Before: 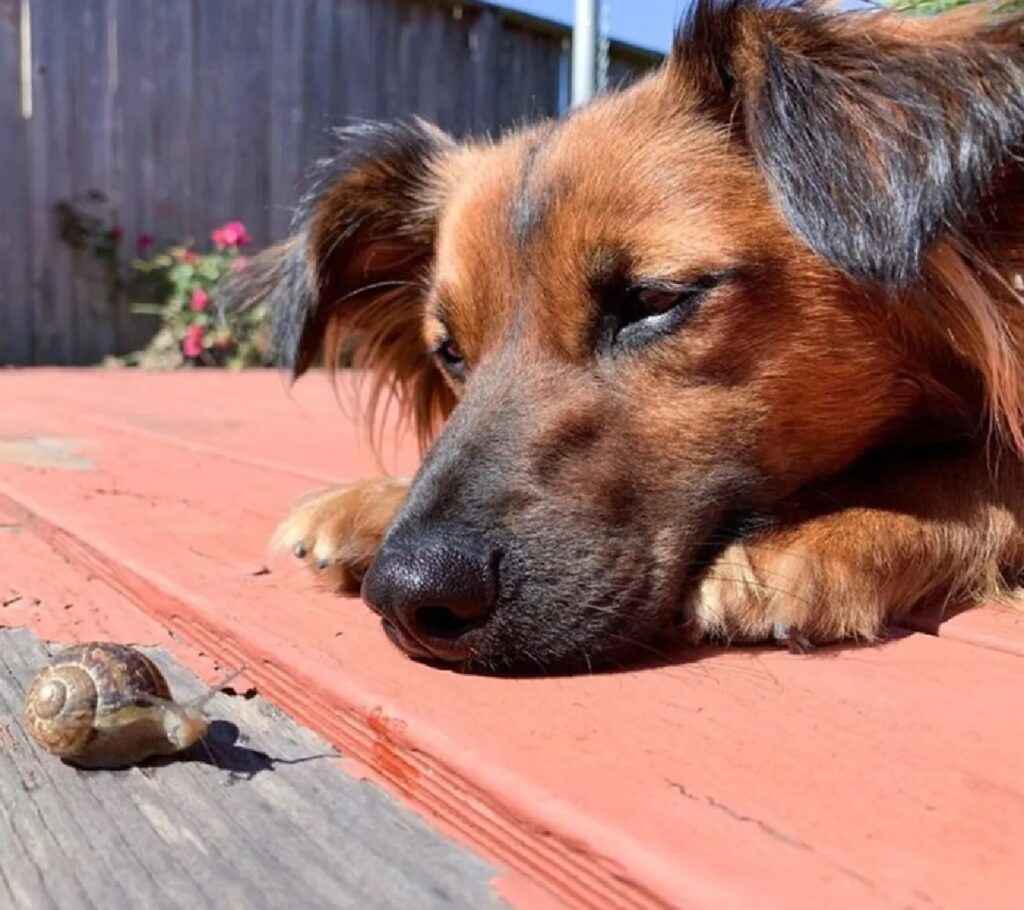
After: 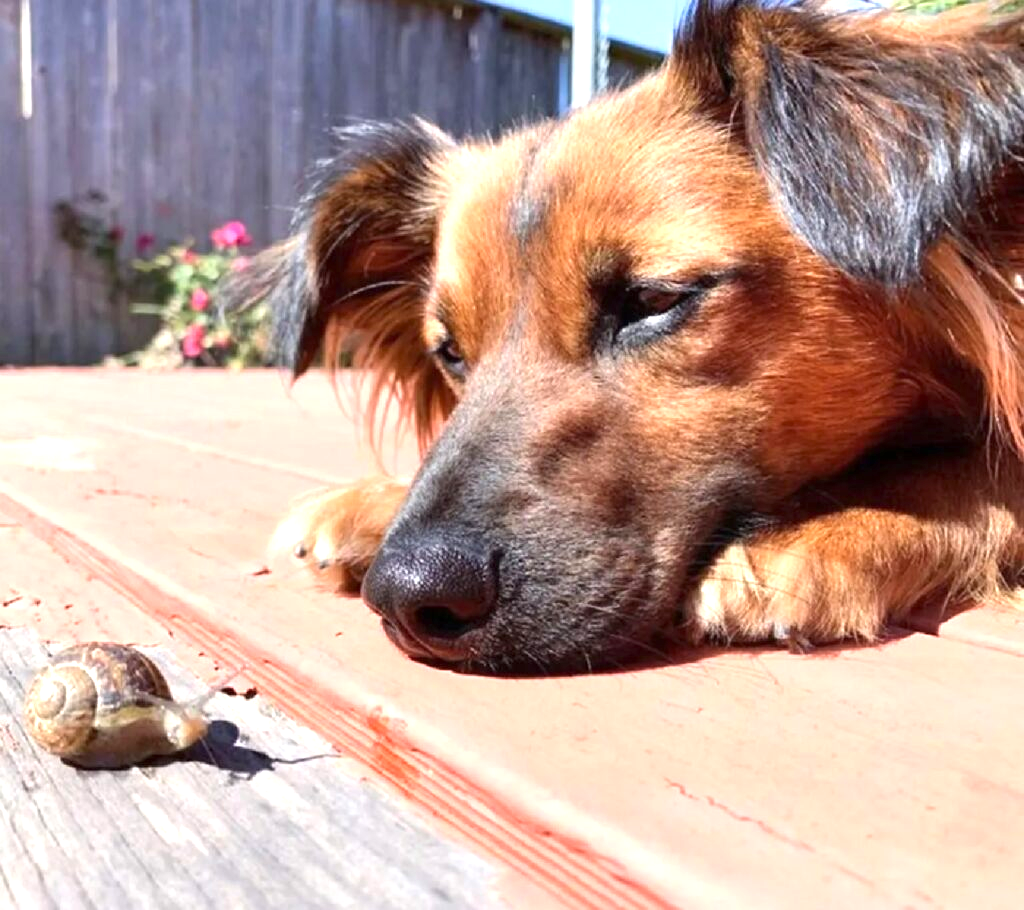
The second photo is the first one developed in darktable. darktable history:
white balance: emerald 1
exposure: exposure 1 EV, compensate highlight preservation false
